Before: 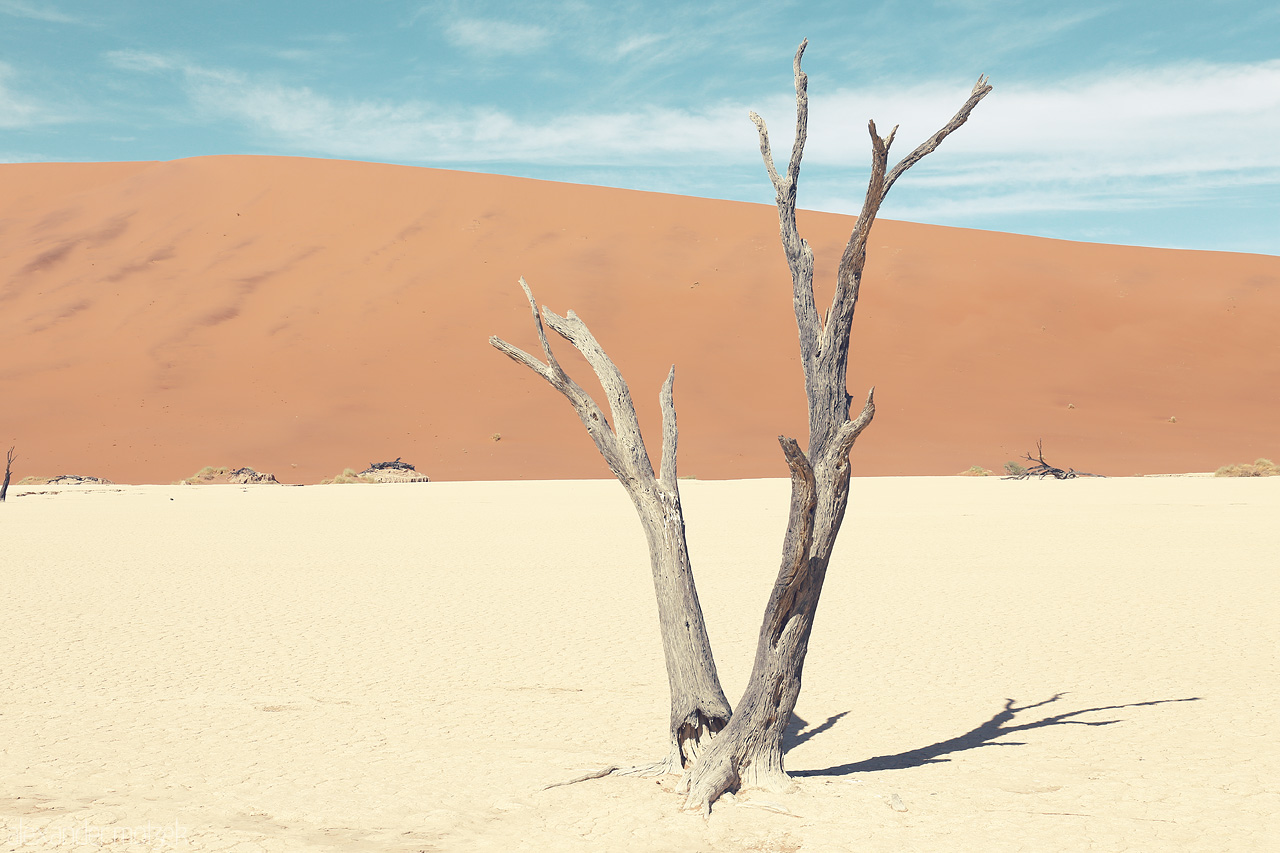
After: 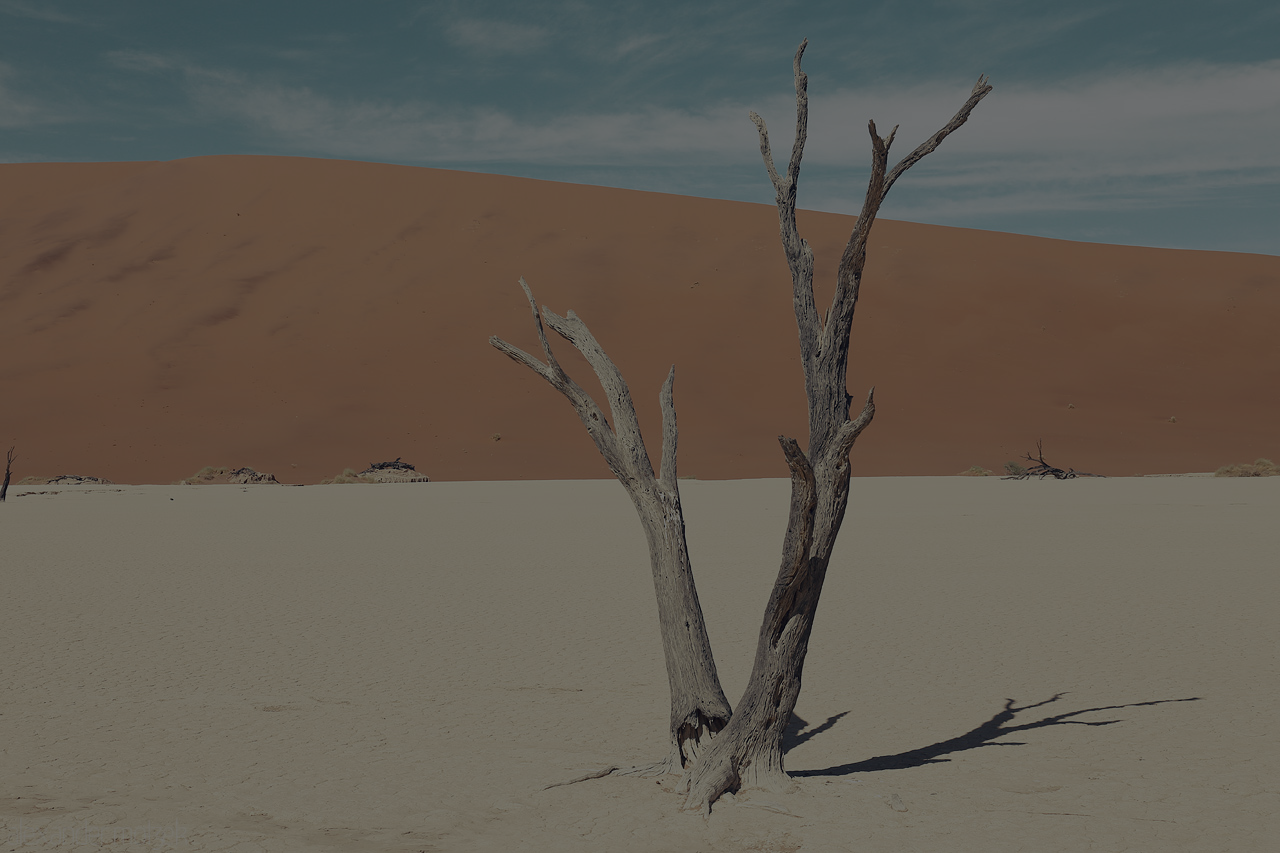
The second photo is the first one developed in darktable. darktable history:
exposure: exposure -2.446 EV, compensate highlight preservation false
color correction: saturation 0.8
